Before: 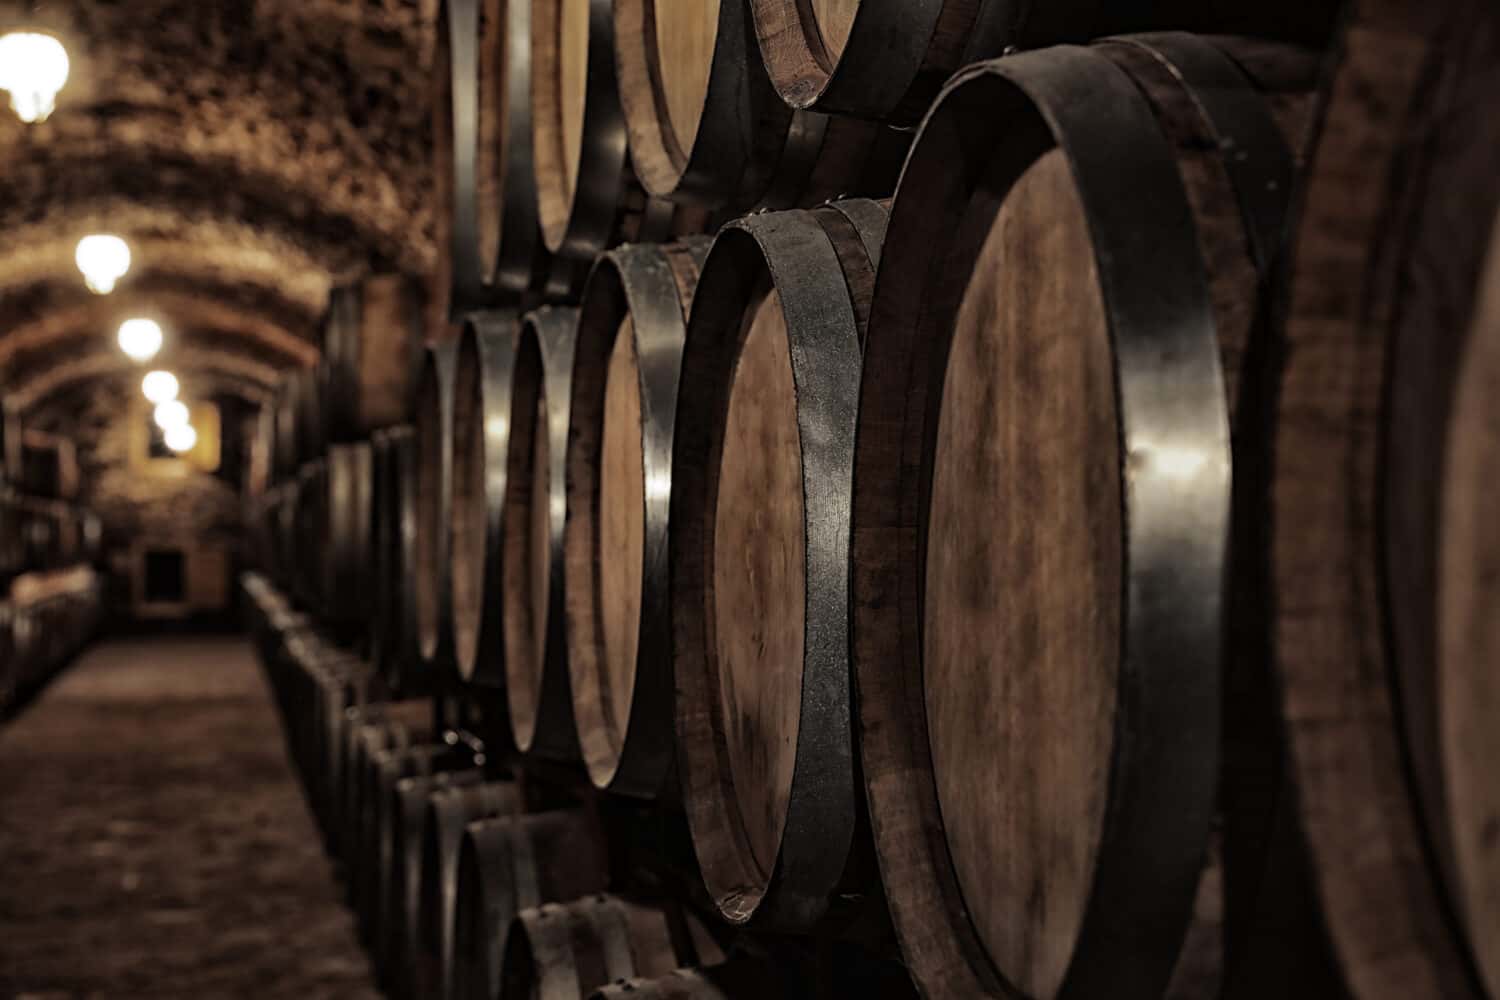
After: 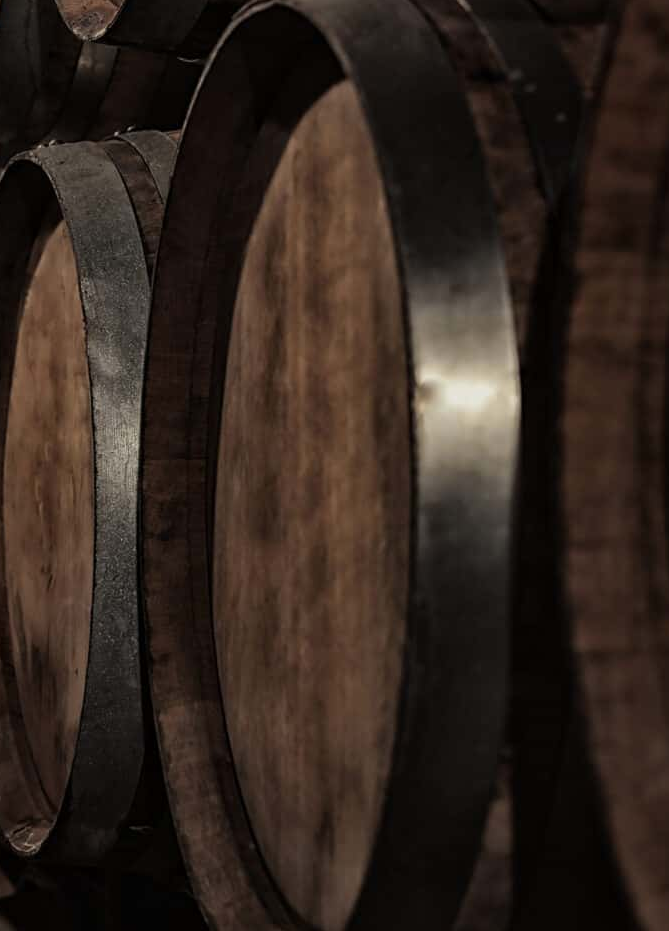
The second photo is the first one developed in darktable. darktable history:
crop: left 47.428%, top 6.802%, right 7.921%
